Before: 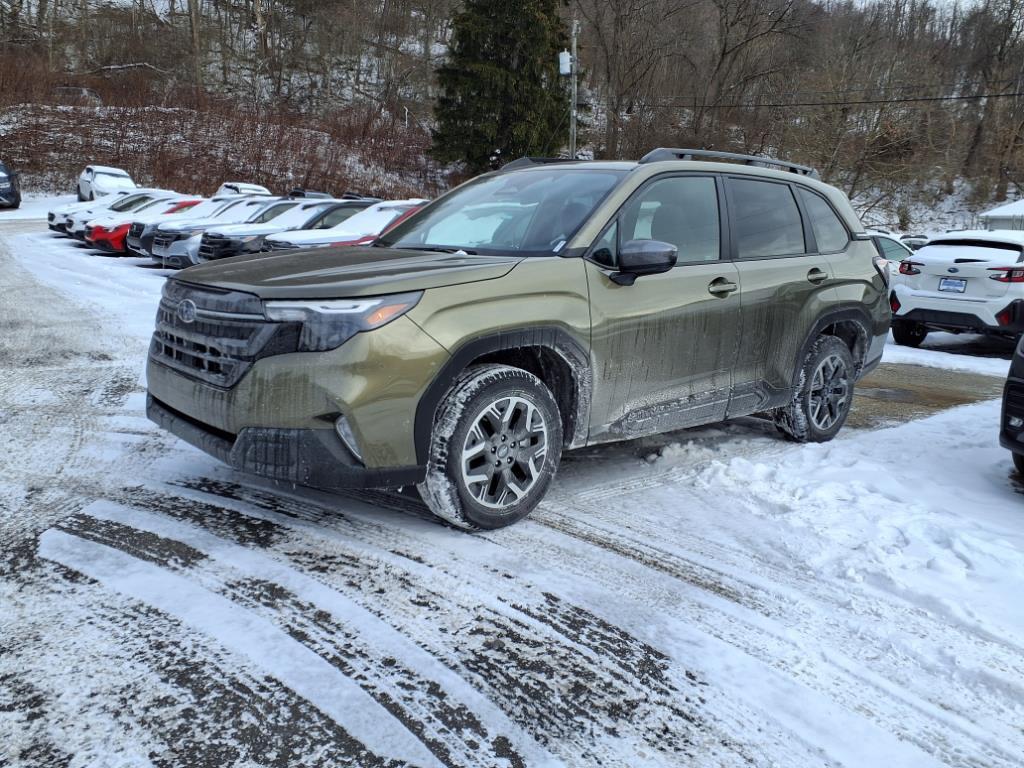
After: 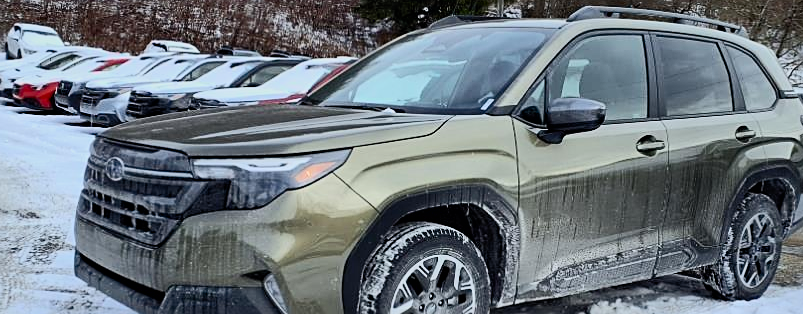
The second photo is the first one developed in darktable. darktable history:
sharpen: on, module defaults
contrast brightness saturation: contrast 0.389, brightness 0.11
filmic rgb: black relative exposure -7.17 EV, white relative exposure 5.39 EV, hardness 3.03, color science v6 (2022)
crop: left 7.085%, top 18.505%, right 14.431%, bottom 40.597%
shadows and highlights: on, module defaults
